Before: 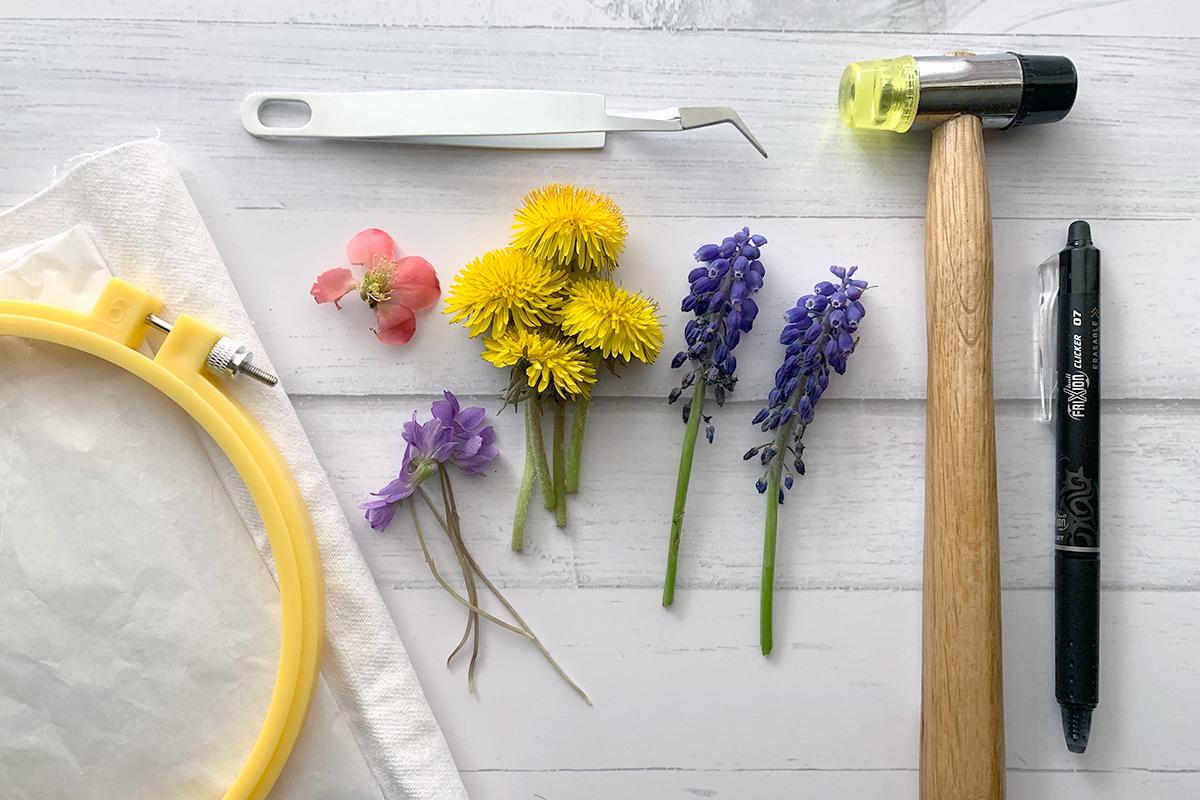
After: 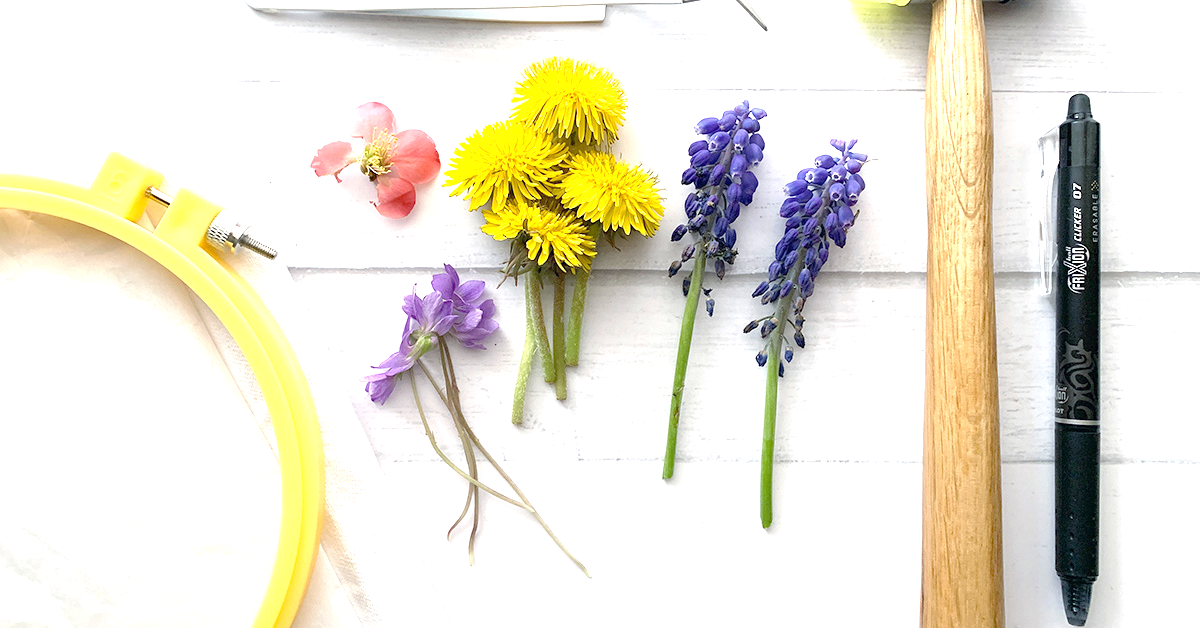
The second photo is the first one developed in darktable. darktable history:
crop and rotate: top 15.917%, bottom 5.488%
exposure: exposure 1.149 EV, compensate highlight preservation false
